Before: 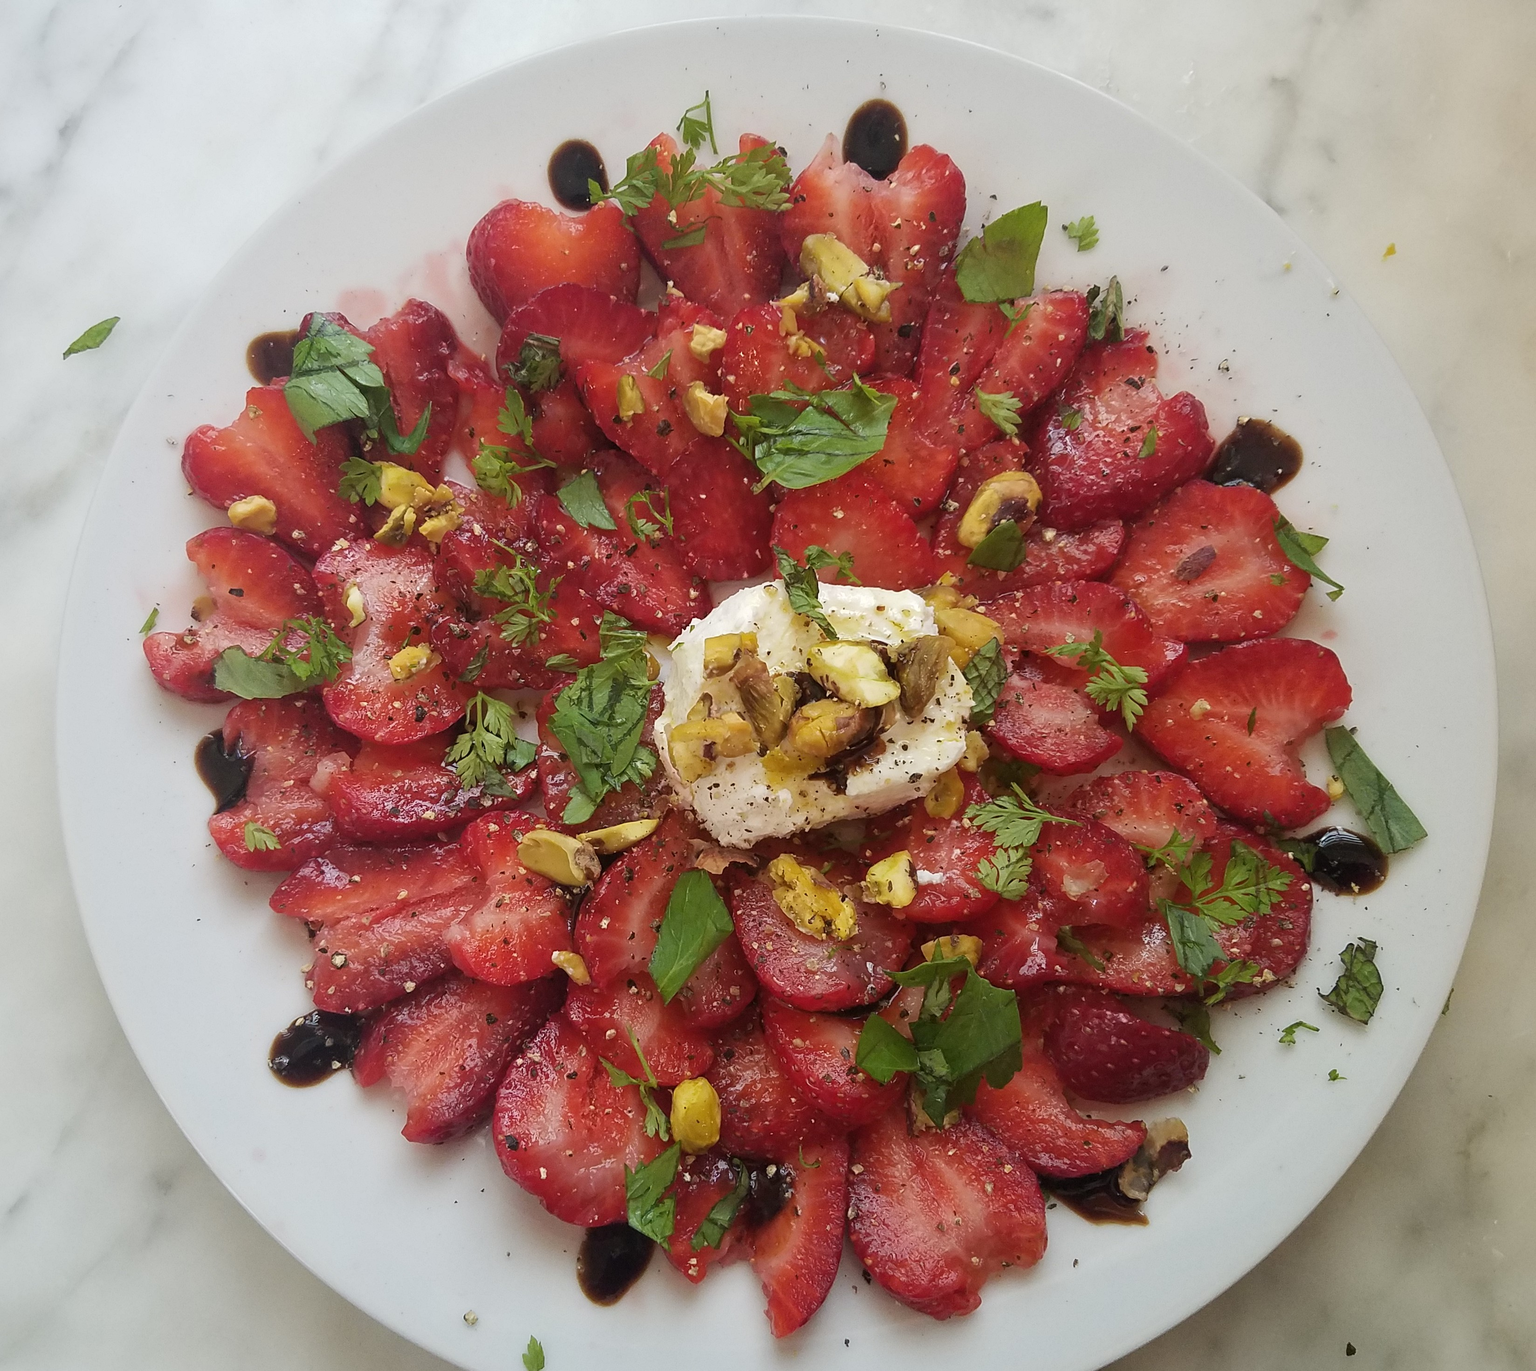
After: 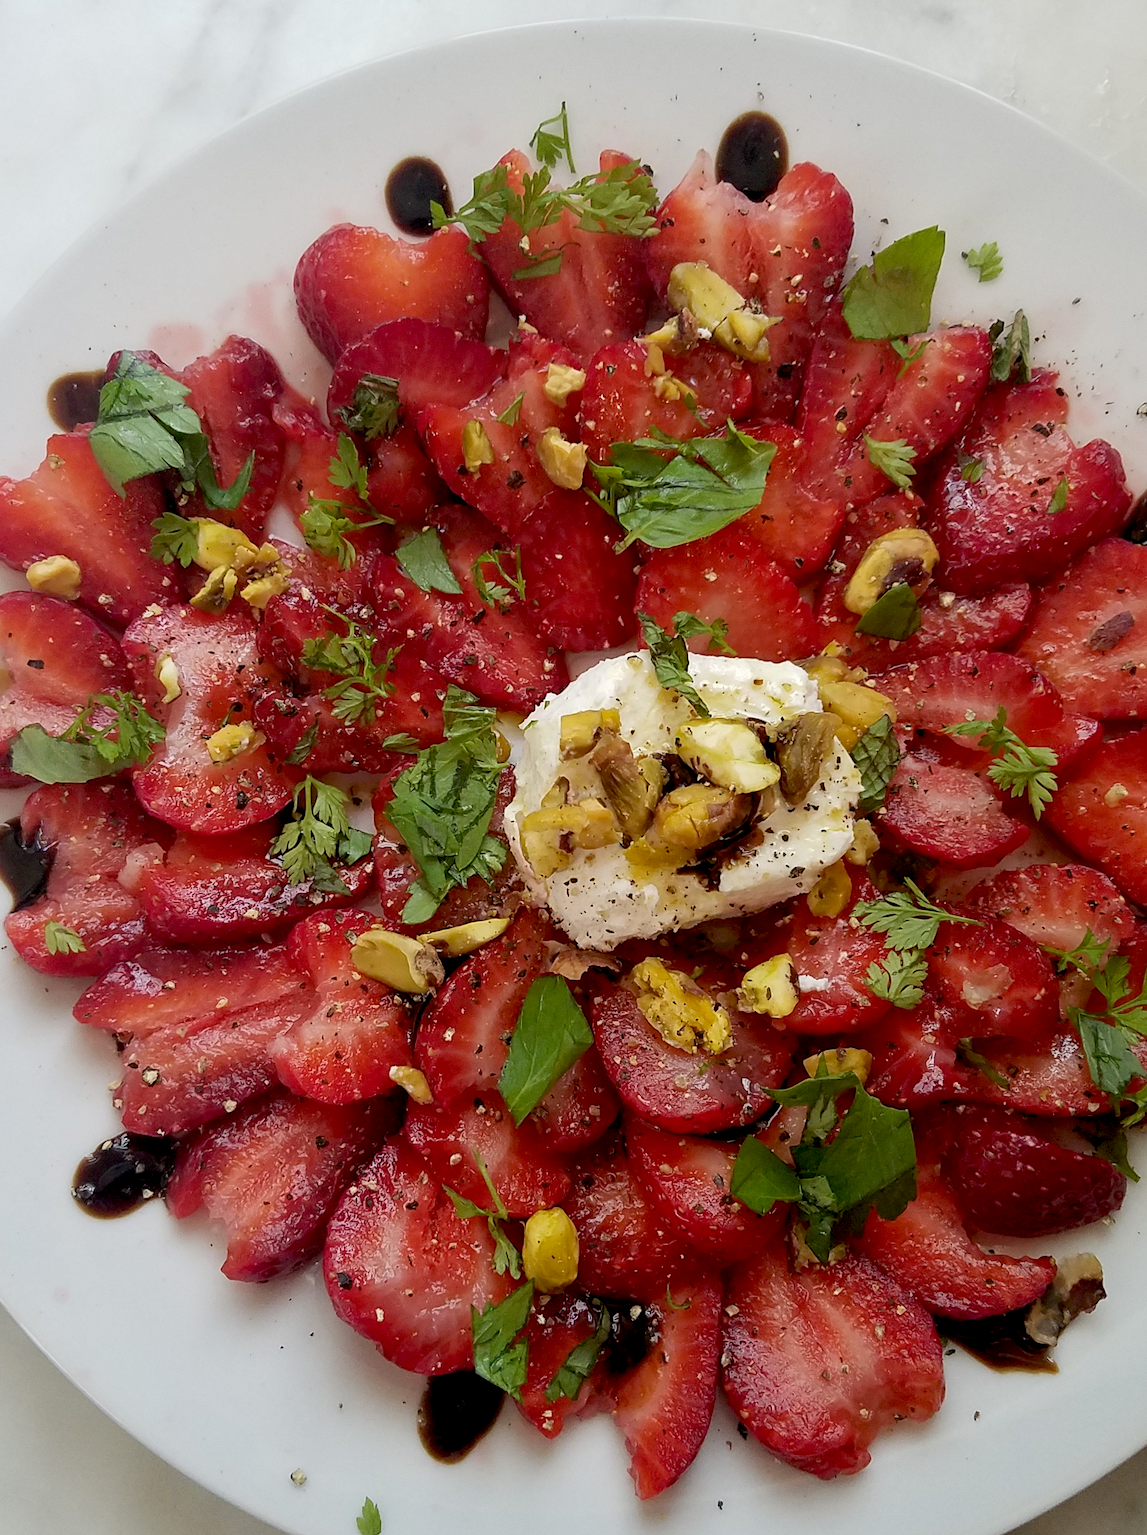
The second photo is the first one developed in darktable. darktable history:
exposure: black level correction 0.016, exposure -0.009 EV, compensate highlight preservation false
crop and rotate: left 13.342%, right 19.991%
